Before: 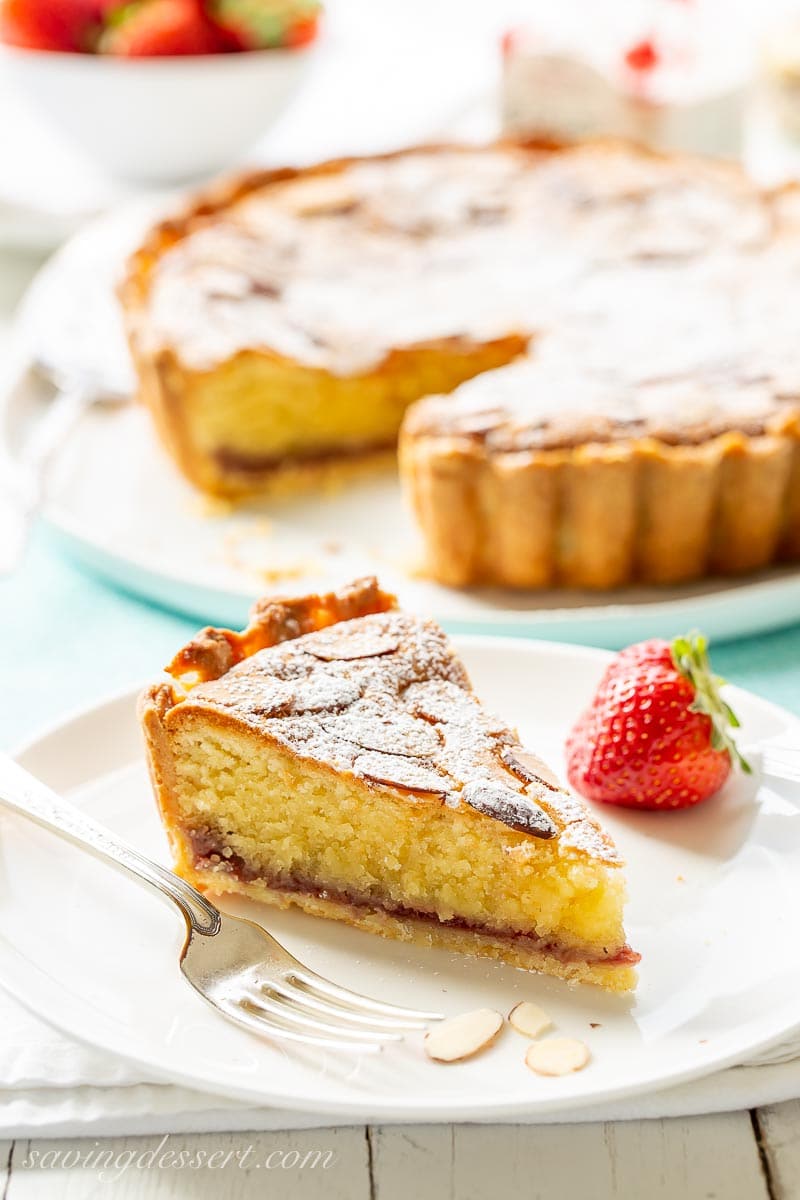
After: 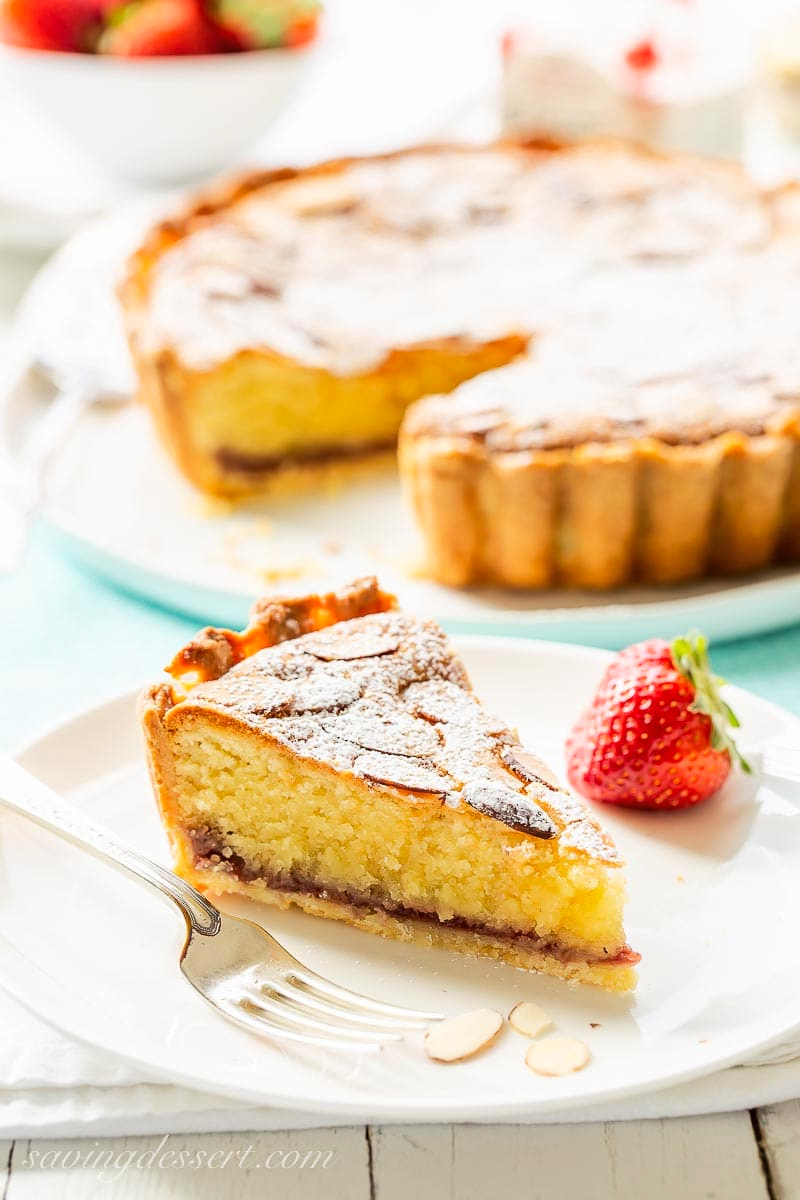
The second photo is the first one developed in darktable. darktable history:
tone curve: curves: ch0 [(0, 0.01) (0.037, 0.032) (0.131, 0.108) (0.275, 0.256) (0.483, 0.512) (0.61, 0.665) (0.696, 0.742) (0.792, 0.819) (0.911, 0.925) (0.997, 0.995)]; ch1 [(0, 0) (0.308, 0.29) (0.425, 0.411) (0.492, 0.488) (0.505, 0.503) (0.527, 0.531) (0.568, 0.594) (0.683, 0.702) (0.746, 0.77) (1, 1)]; ch2 [(0, 0) (0.246, 0.233) (0.36, 0.352) (0.415, 0.415) (0.485, 0.487) (0.502, 0.504) (0.525, 0.523) (0.539, 0.553) (0.587, 0.594) (0.636, 0.652) (0.711, 0.729) (0.845, 0.855) (0.998, 0.977)], color space Lab, linked channels, preserve colors none
